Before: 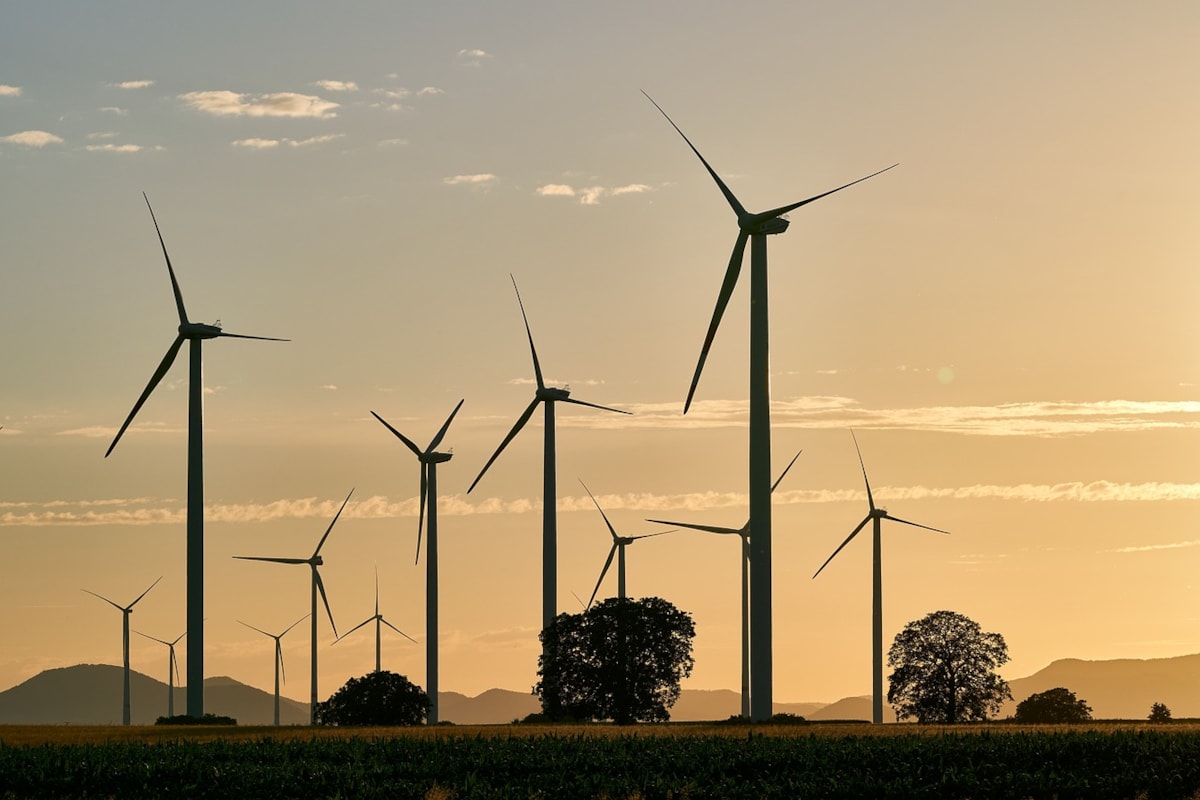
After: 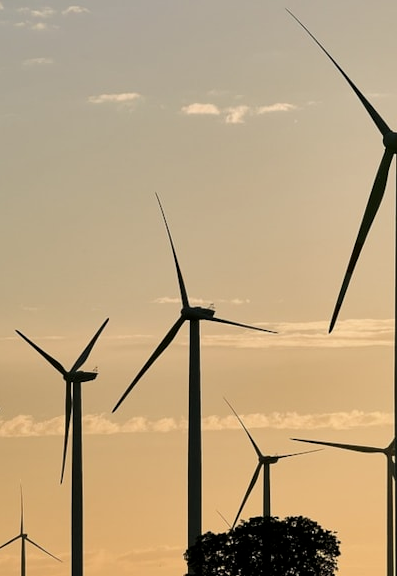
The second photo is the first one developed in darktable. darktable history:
filmic rgb: middle gray luminance 18.37%, black relative exposure -11.46 EV, white relative exposure 2.61 EV, threshold 3.04 EV, target black luminance 0%, hardness 8.34, latitude 98.39%, contrast 1.081, shadows ↔ highlights balance 0.651%, enable highlight reconstruction true
crop and rotate: left 29.607%, top 10.2%, right 37.284%, bottom 17.727%
exposure: black level correction 0.001, compensate exposure bias true, compensate highlight preservation false
